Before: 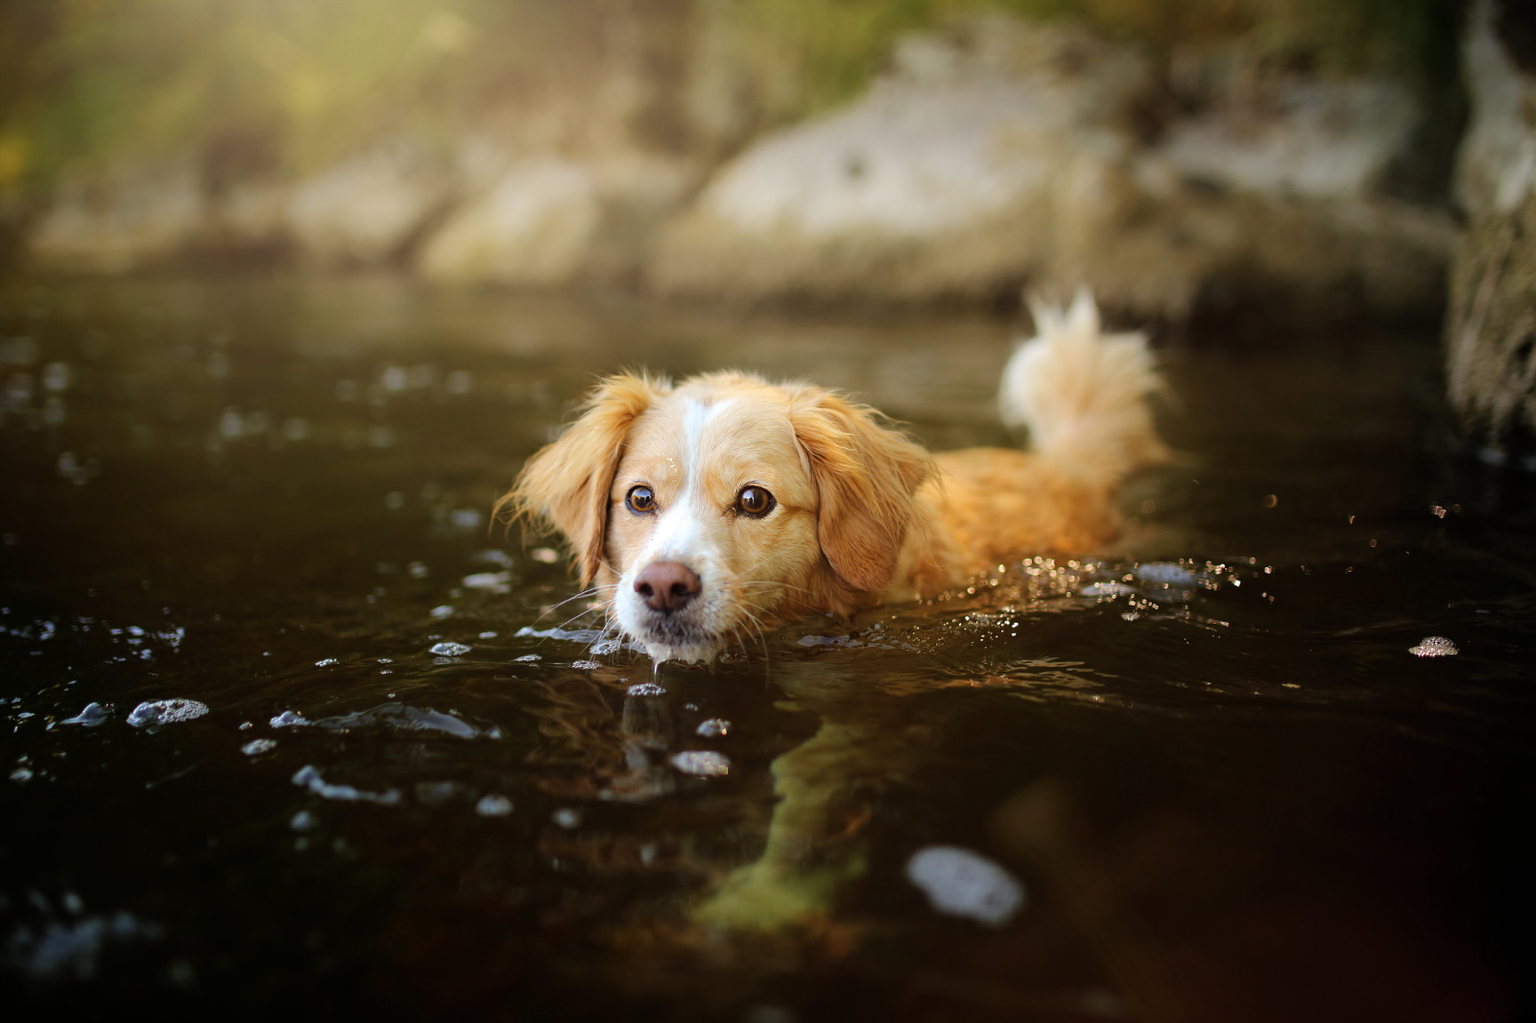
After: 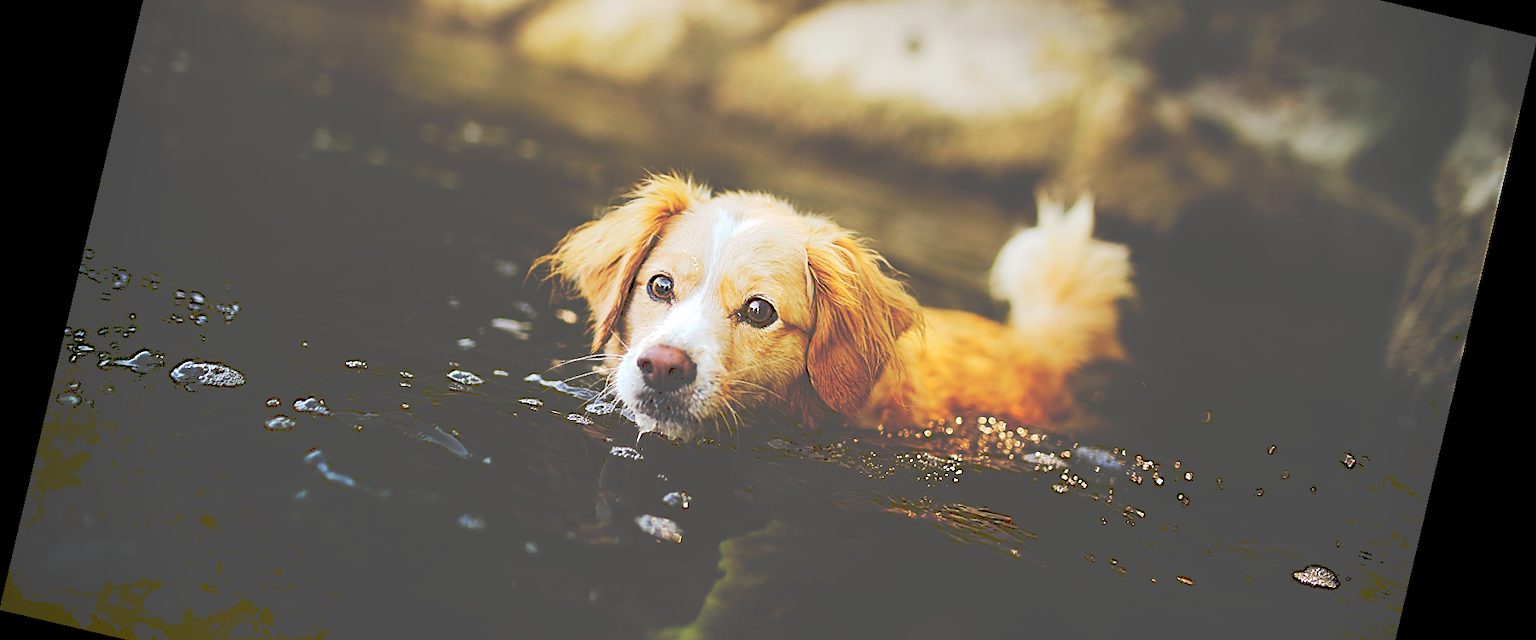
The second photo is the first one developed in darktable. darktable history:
crop and rotate: top 23.043%, bottom 23.437%
rotate and perspective: rotation 13.27°, automatic cropping off
sharpen: radius 1.685, amount 1.294
tone curve: curves: ch0 [(0, 0) (0.003, 0.331) (0.011, 0.333) (0.025, 0.333) (0.044, 0.334) (0.069, 0.335) (0.1, 0.338) (0.136, 0.342) (0.177, 0.347) (0.224, 0.352) (0.277, 0.359) (0.335, 0.39) (0.399, 0.434) (0.468, 0.509) (0.543, 0.615) (0.623, 0.731) (0.709, 0.814) (0.801, 0.88) (0.898, 0.921) (1, 1)], preserve colors none
tone equalizer: -8 EV -0.55 EV
vignetting: on, module defaults
